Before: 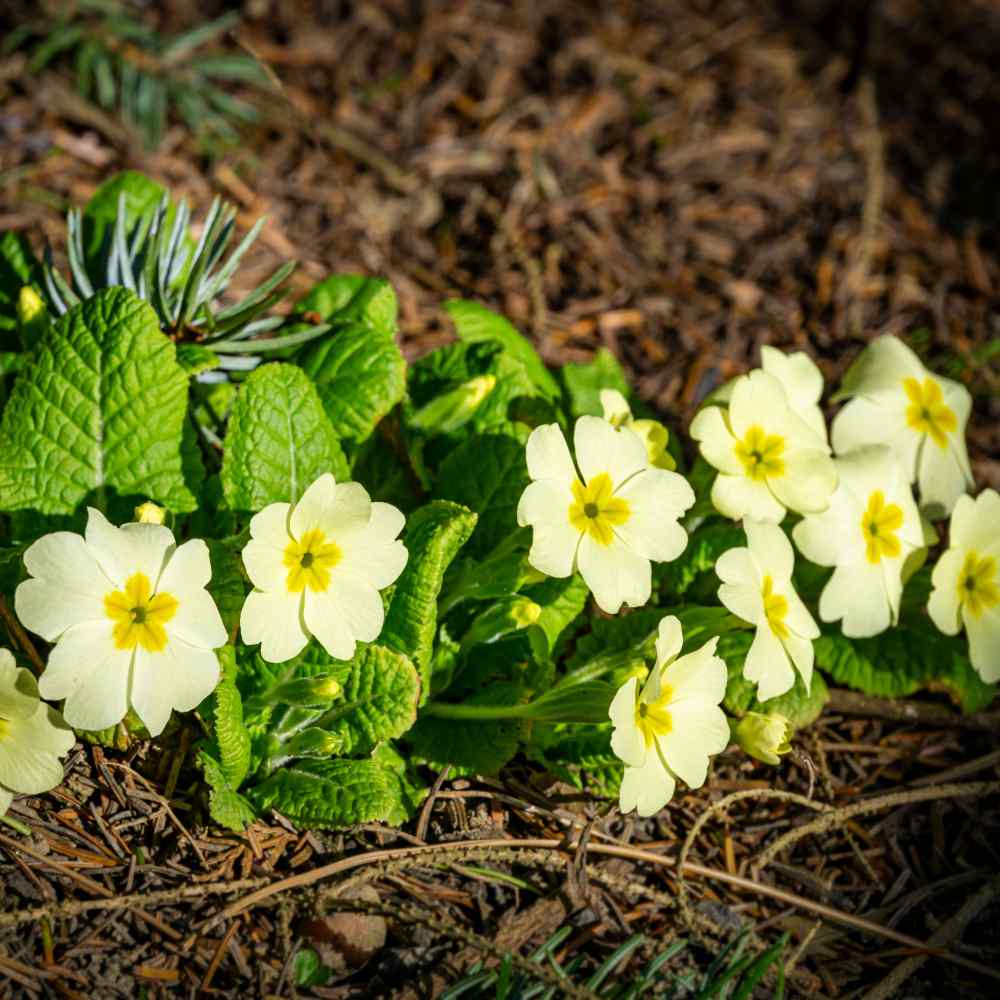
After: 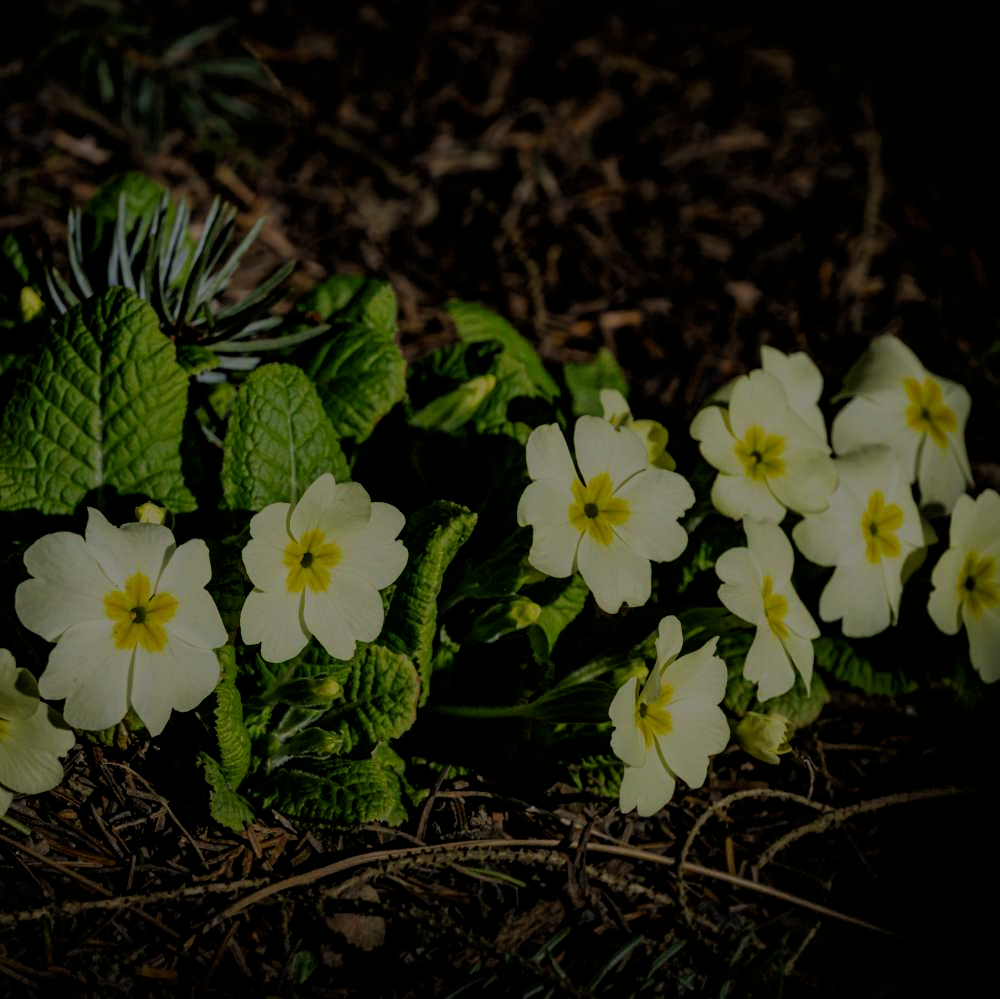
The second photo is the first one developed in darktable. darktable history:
exposure: exposure -2.002 EV, compensate highlight preservation false
crop: bottom 0.071%
filmic rgb: black relative exposure -5 EV, white relative exposure 3.2 EV, hardness 3.42, contrast 1.2, highlights saturation mix -50%
